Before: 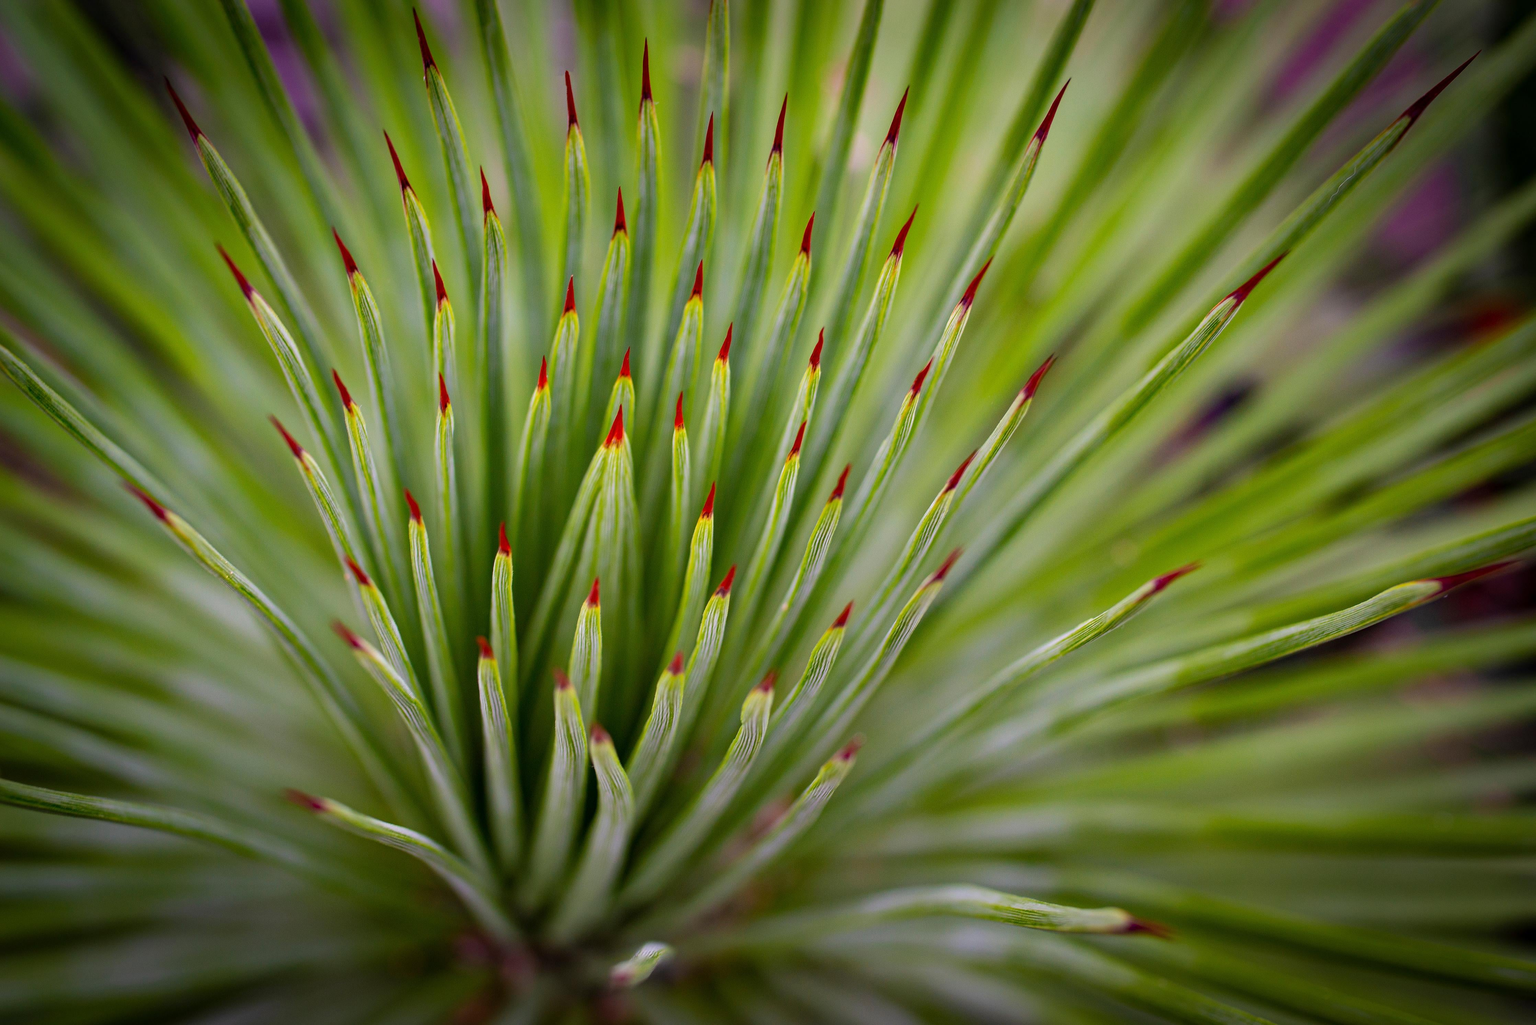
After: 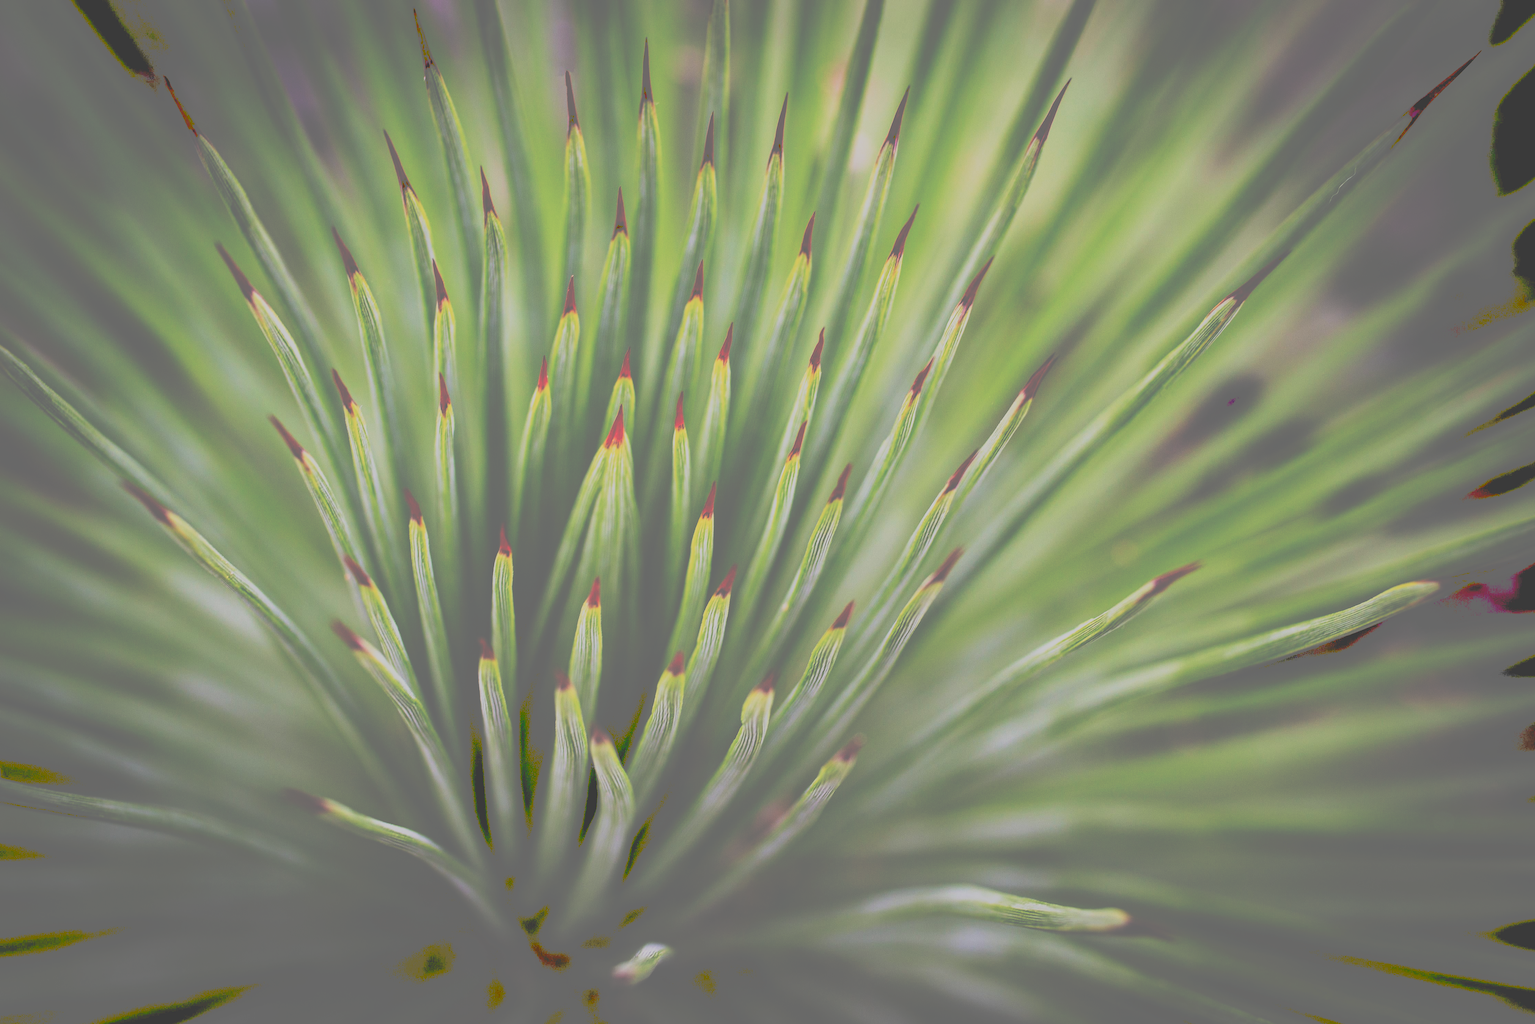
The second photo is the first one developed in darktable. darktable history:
filmic rgb: black relative exposure -5 EV, white relative exposure 3.2 EV, hardness 3.42, contrast 1.2, highlights saturation mix -50%
tone curve: curves: ch0 [(0, 0) (0.003, 0.437) (0.011, 0.438) (0.025, 0.441) (0.044, 0.441) (0.069, 0.441) (0.1, 0.444) (0.136, 0.447) (0.177, 0.452) (0.224, 0.457) (0.277, 0.466) (0.335, 0.485) (0.399, 0.514) (0.468, 0.558) (0.543, 0.616) (0.623, 0.686) (0.709, 0.76) (0.801, 0.803) (0.898, 0.825) (1, 1)], preserve colors none
